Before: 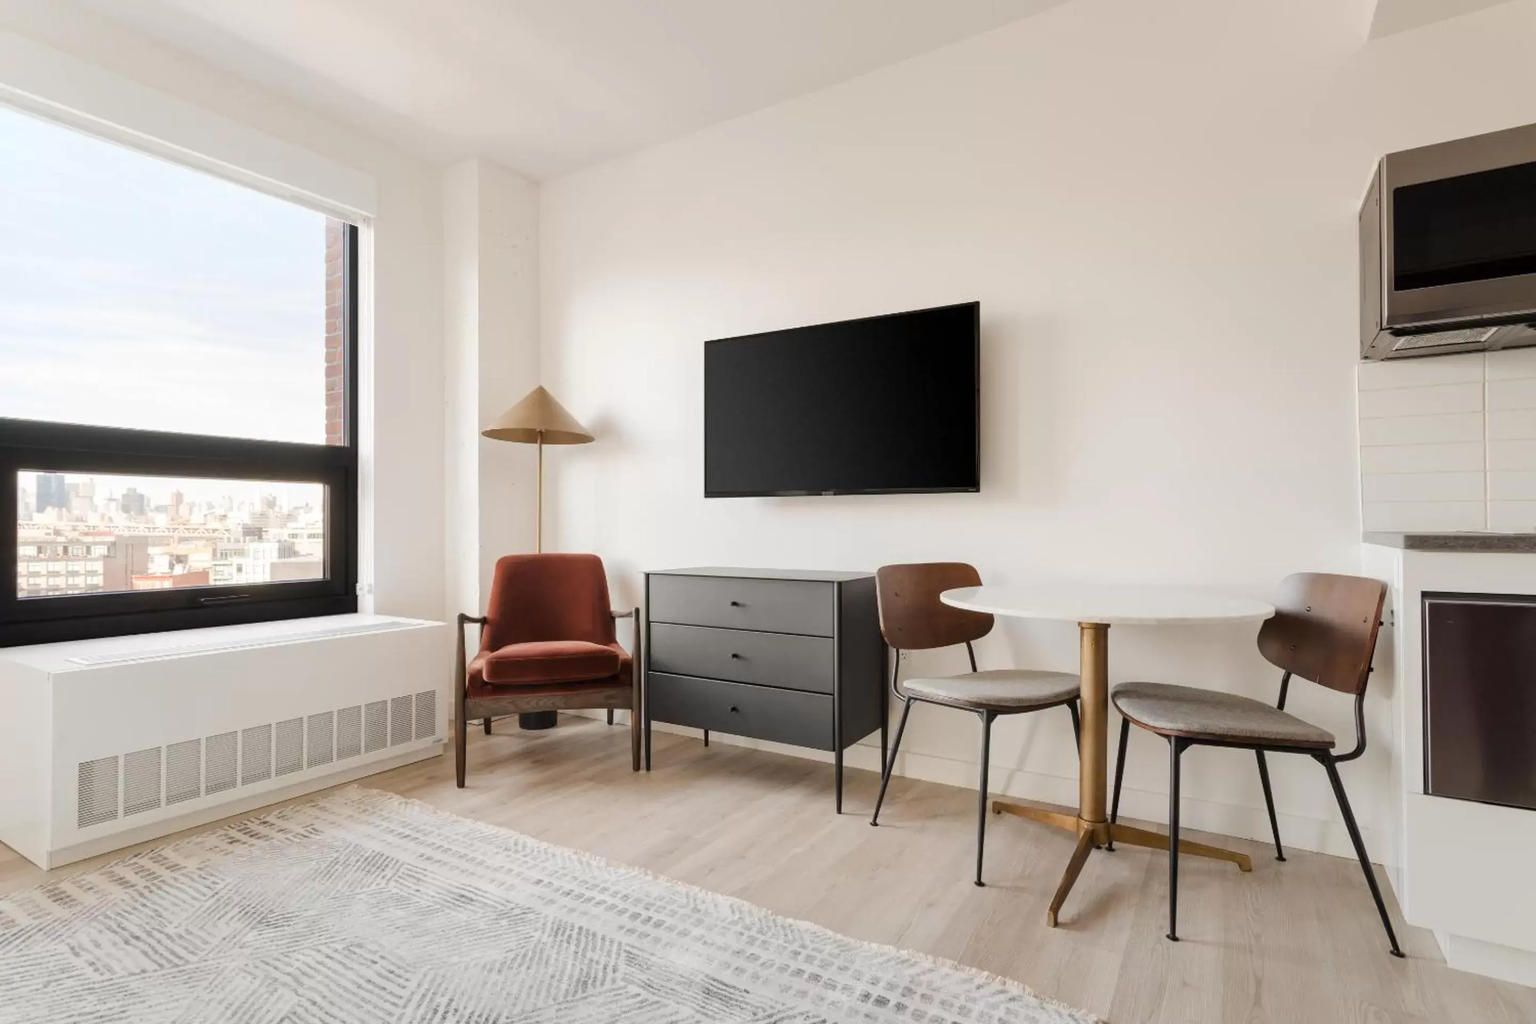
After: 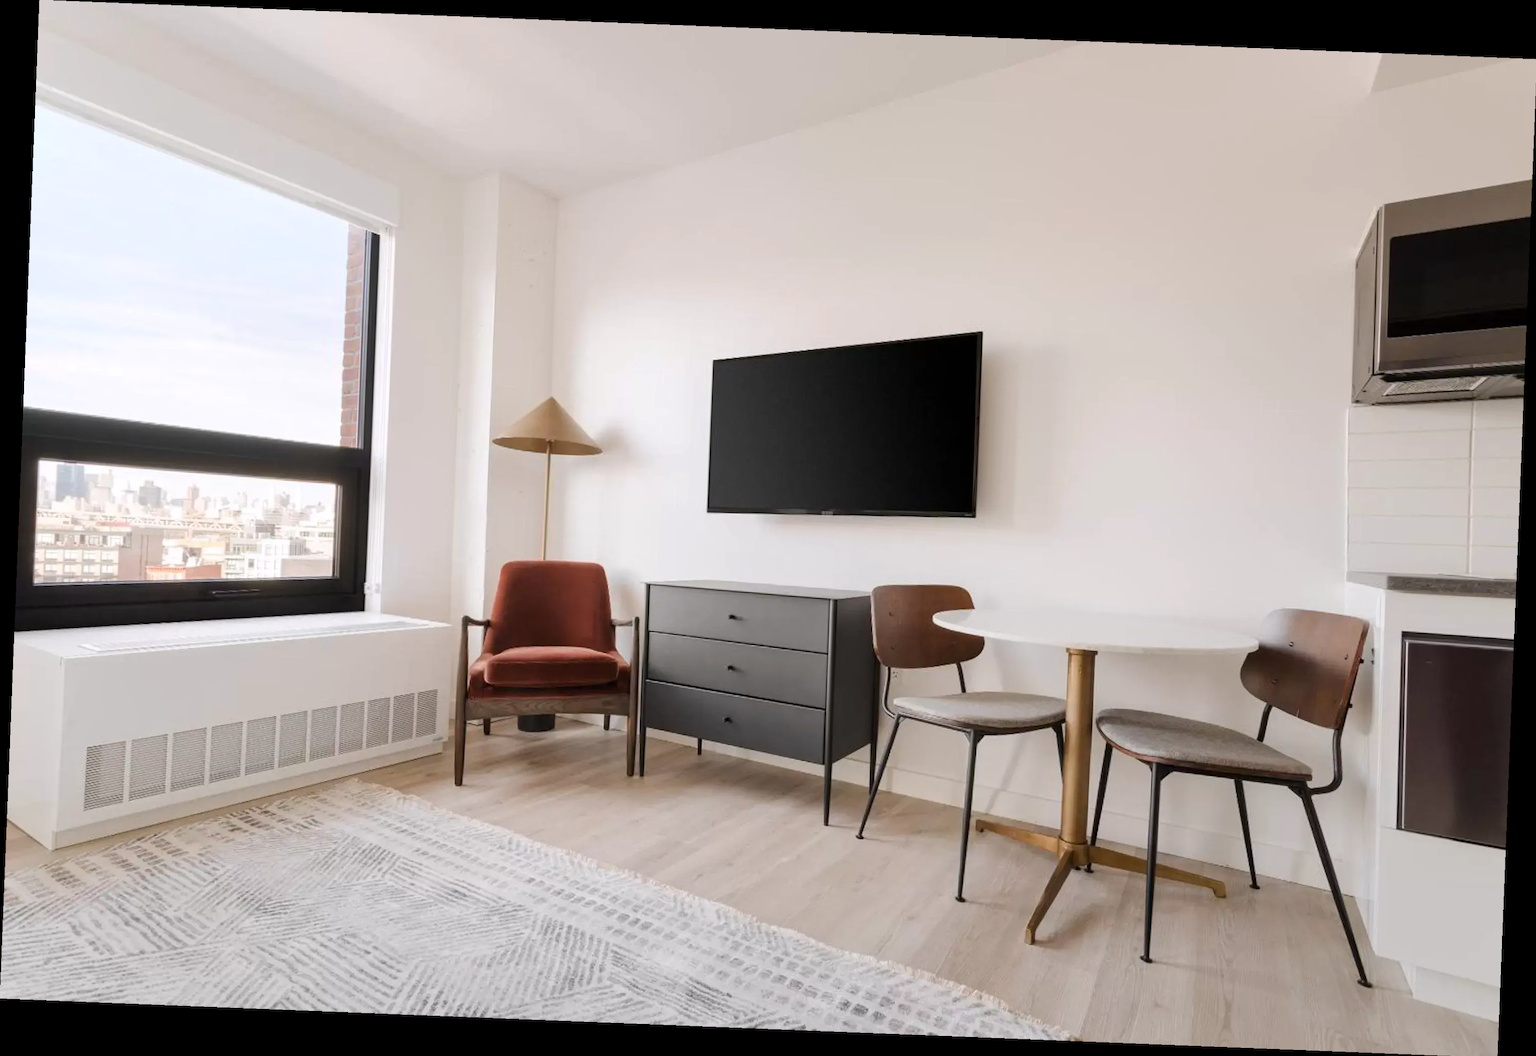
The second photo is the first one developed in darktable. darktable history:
rotate and perspective: rotation 2.27°, automatic cropping off
white balance: red 1.004, blue 1.024
